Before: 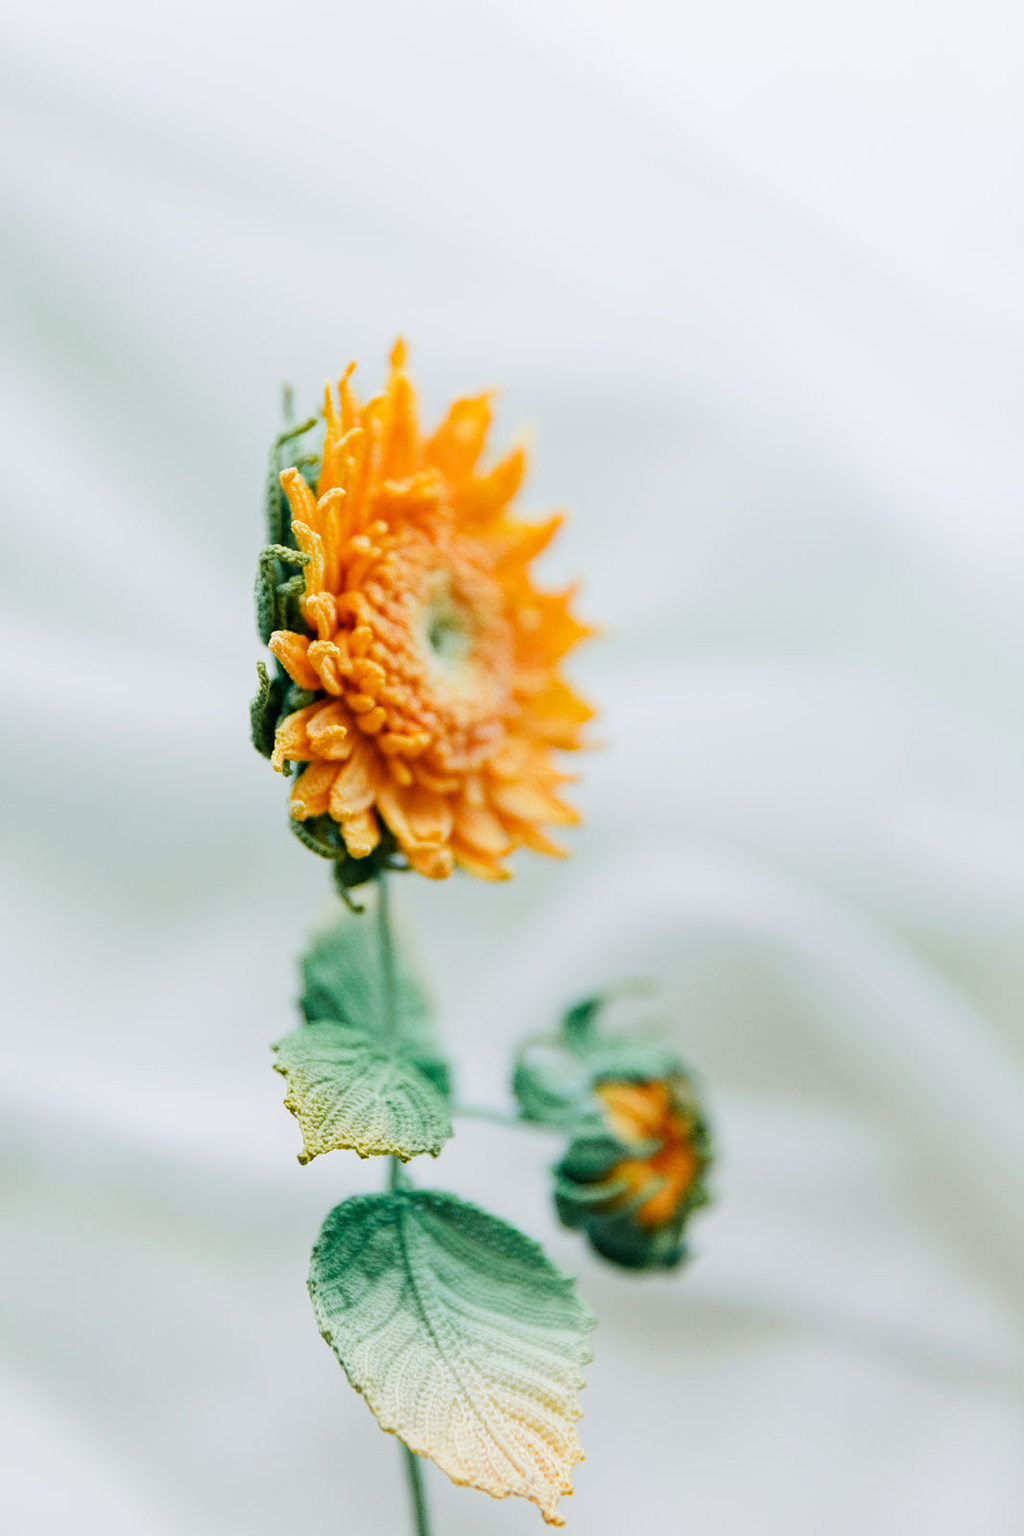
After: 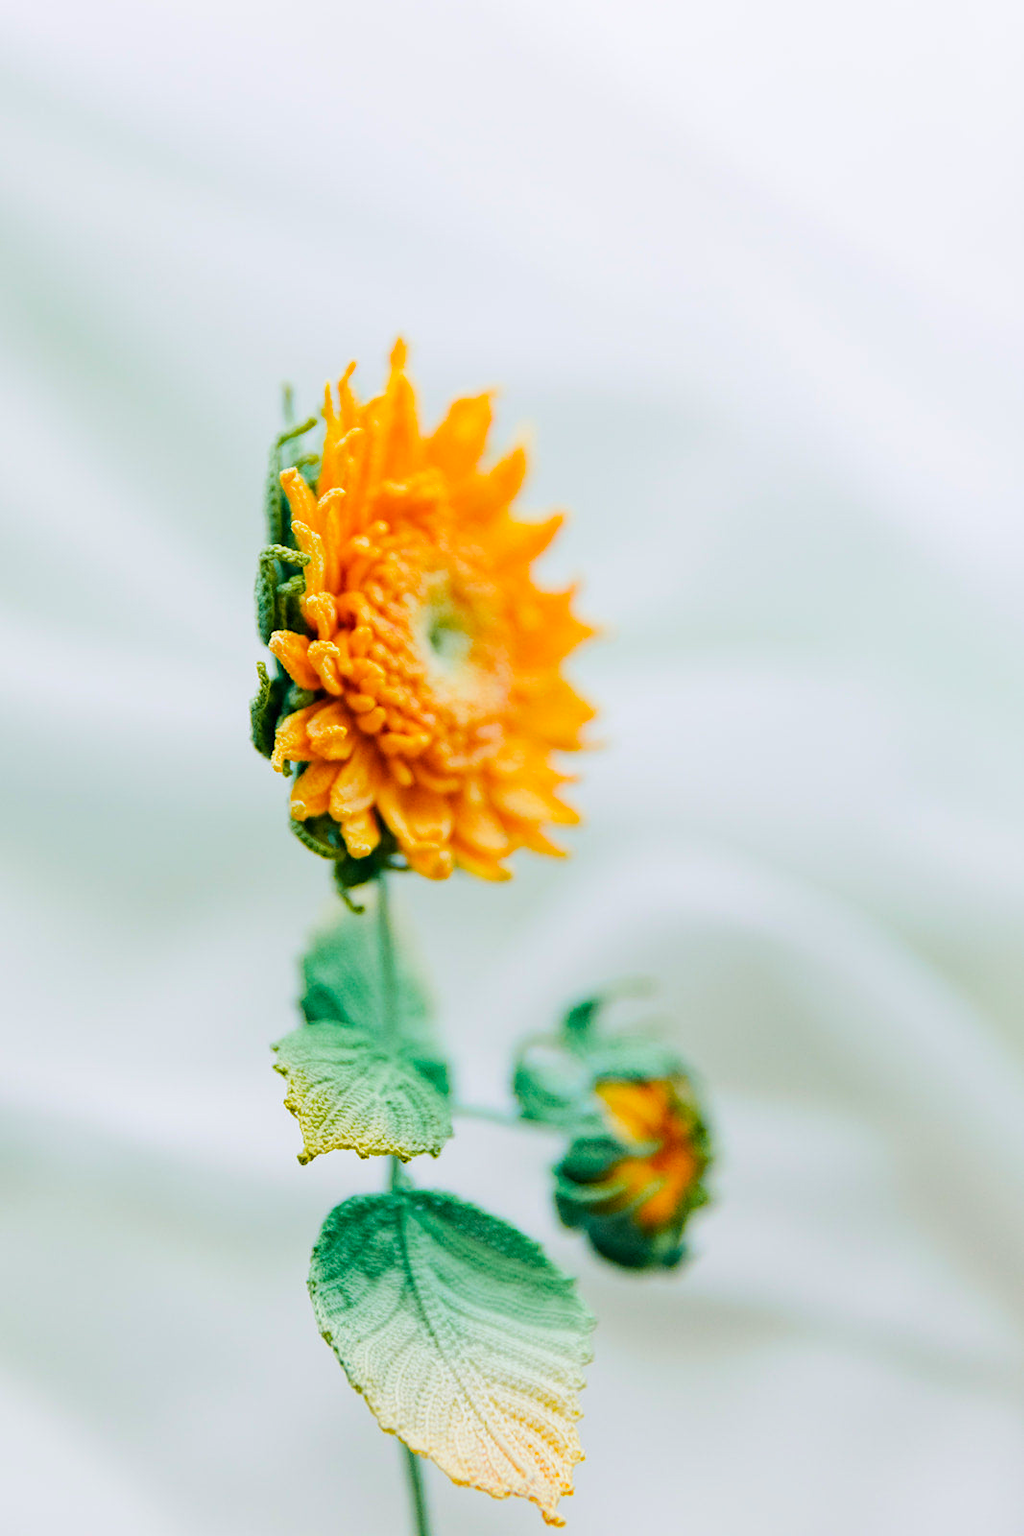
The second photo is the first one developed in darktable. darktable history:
color balance: contrast fulcrum 17.78%
color balance rgb: perceptual saturation grading › global saturation 25%, perceptual brilliance grading › mid-tones 10%, perceptual brilliance grading › shadows 15%, global vibrance 20%
